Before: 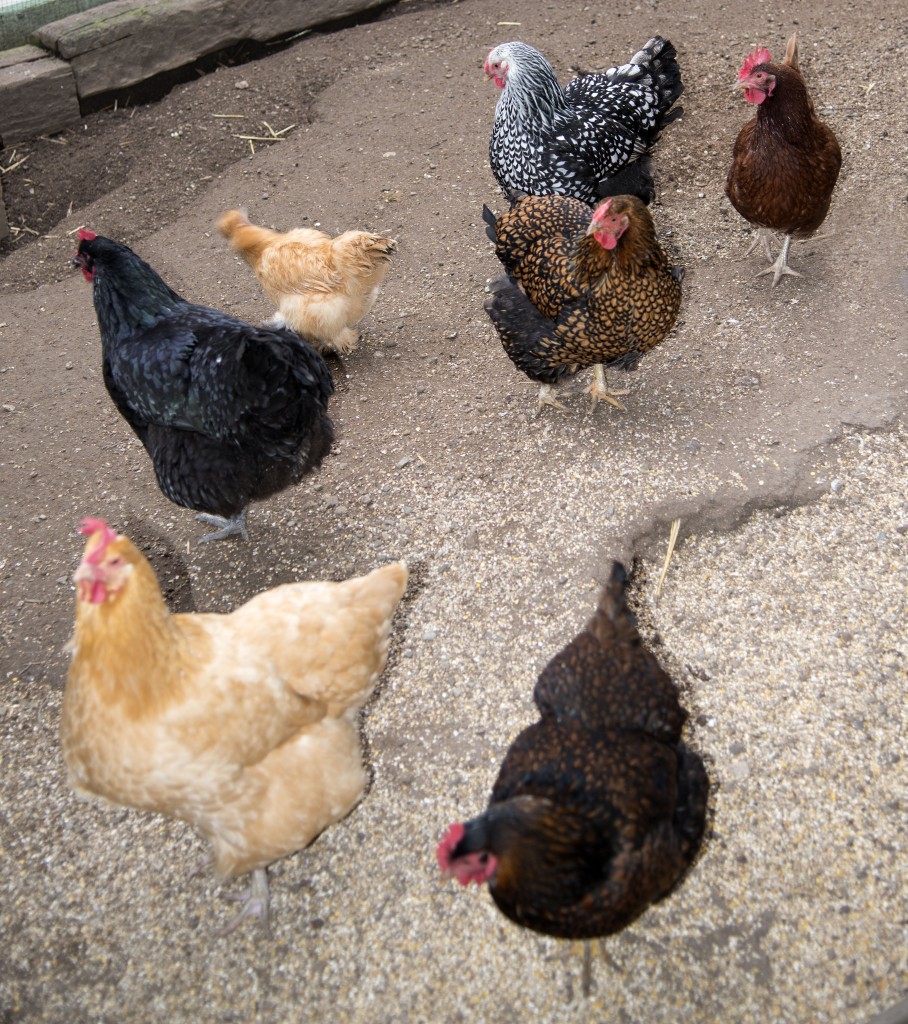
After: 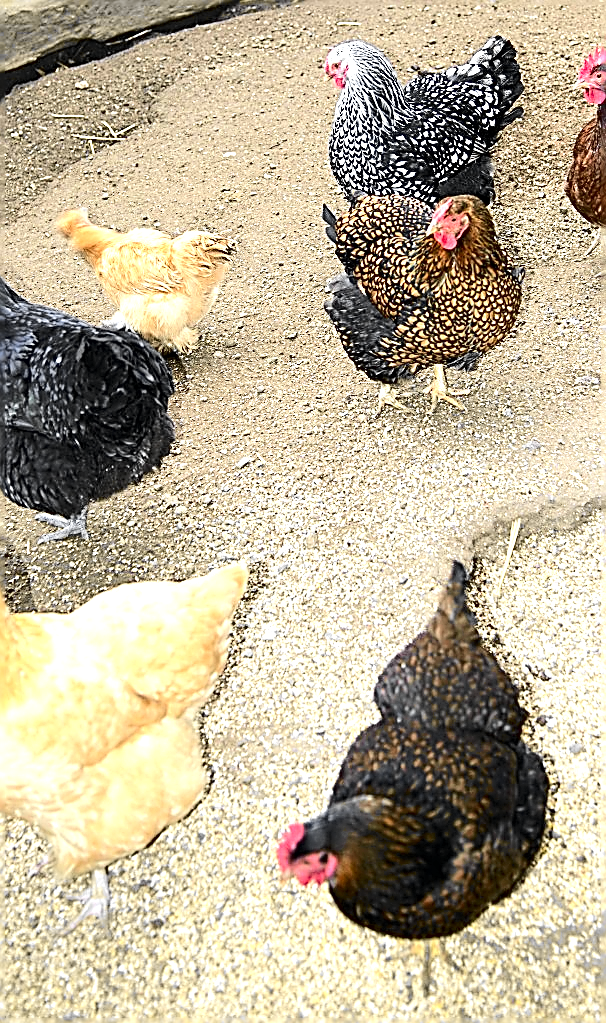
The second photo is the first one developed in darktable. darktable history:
crop and rotate: left 17.732%, right 15.423%
tone curve: curves: ch0 [(0, 0) (0.071, 0.047) (0.266, 0.26) (0.483, 0.554) (0.753, 0.811) (1, 0.983)]; ch1 [(0, 0) (0.346, 0.307) (0.408, 0.387) (0.463, 0.465) (0.482, 0.493) (0.502, 0.499) (0.517, 0.502) (0.55, 0.548) (0.597, 0.61) (0.651, 0.698) (1, 1)]; ch2 [(0, 0) (0.346, 0.34) (0.434, 0.46) (0.485, 0.494) (0.5, 0.498) (0.517, 0.506) (0.526, 0.545) (0.583, 0.61) (0.625, 0.659) (1, 1)], color space Lab, independent channels, preserve colors none
exposure: black level correction 0, exposure 1.2 EV, compensate highlight preservation false
sharpen: amount 2
